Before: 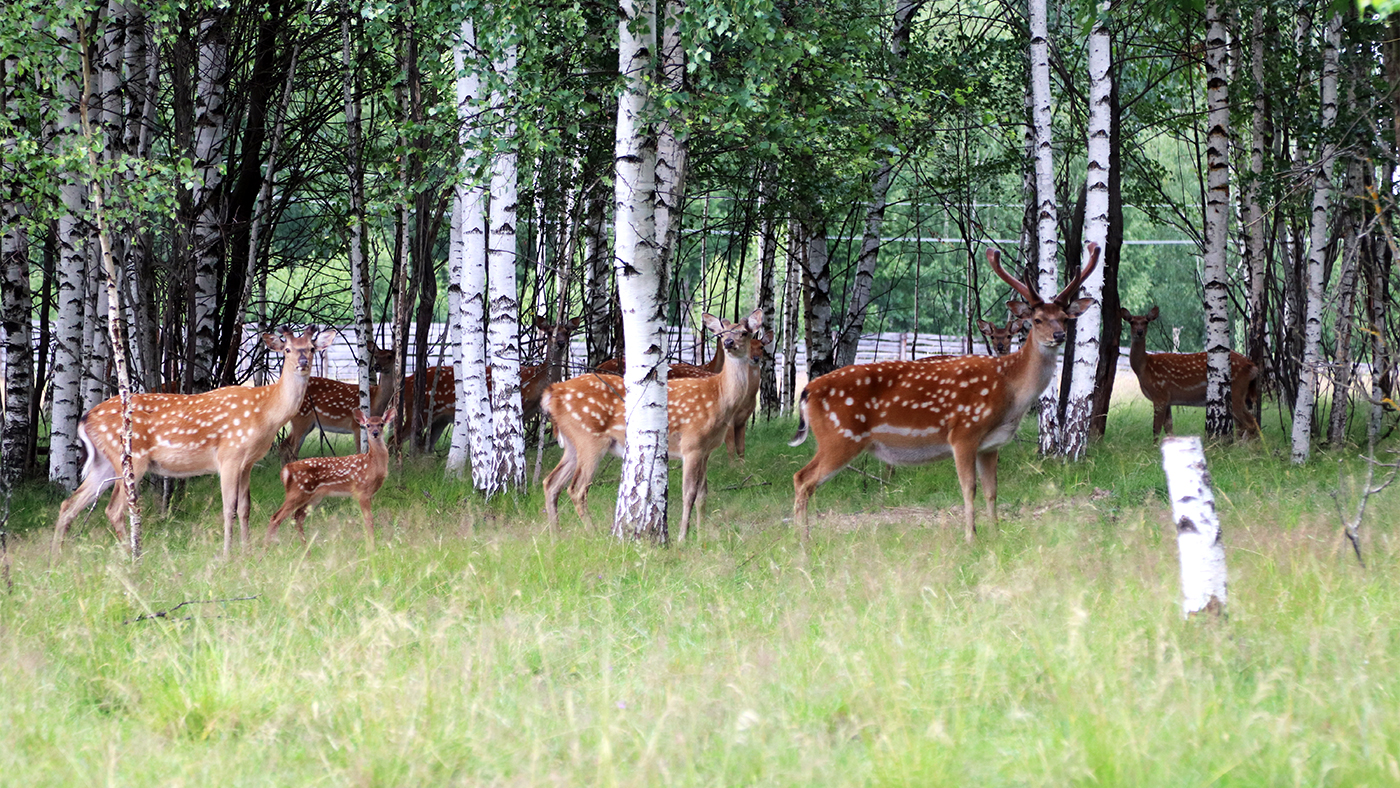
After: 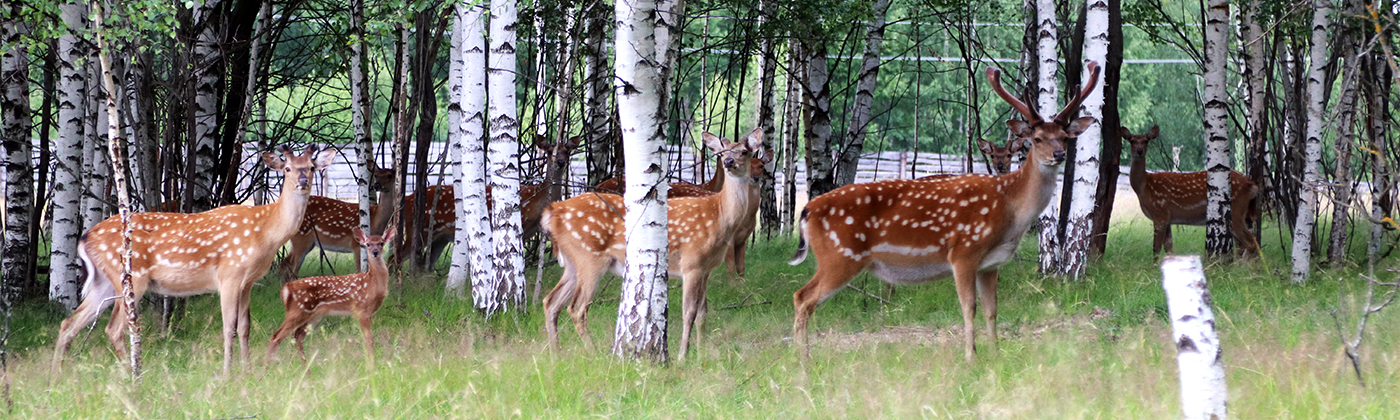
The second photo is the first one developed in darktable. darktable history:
color correction: highlights b* 0.035
crop and rotate: top 23.072%, bottom 23.533%
